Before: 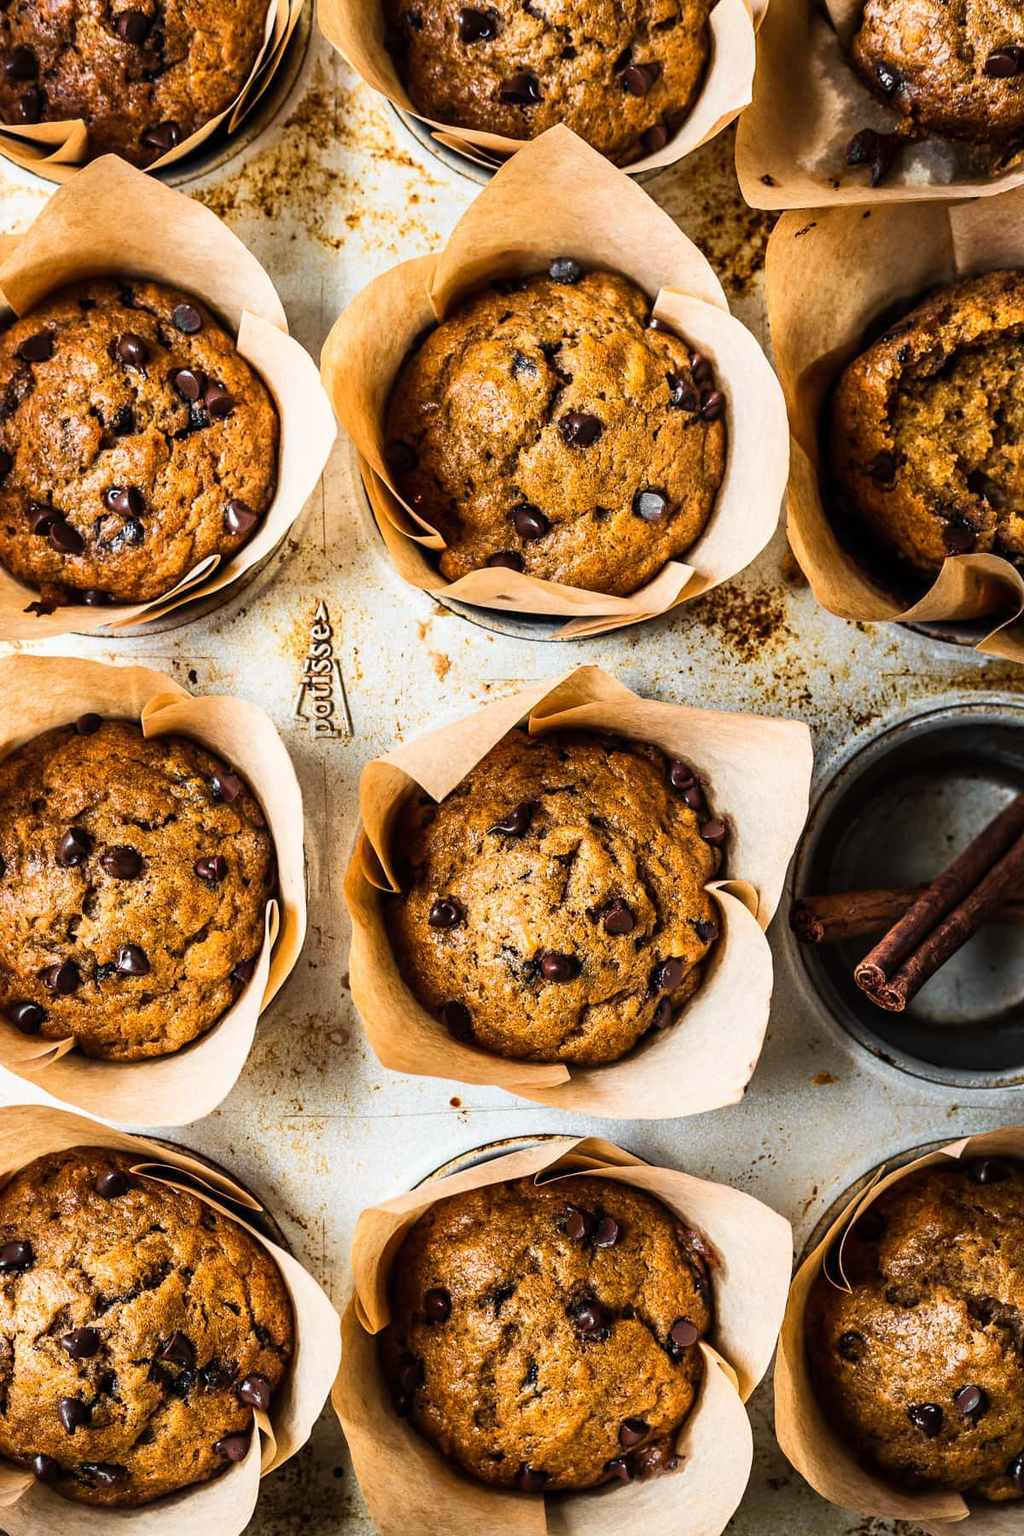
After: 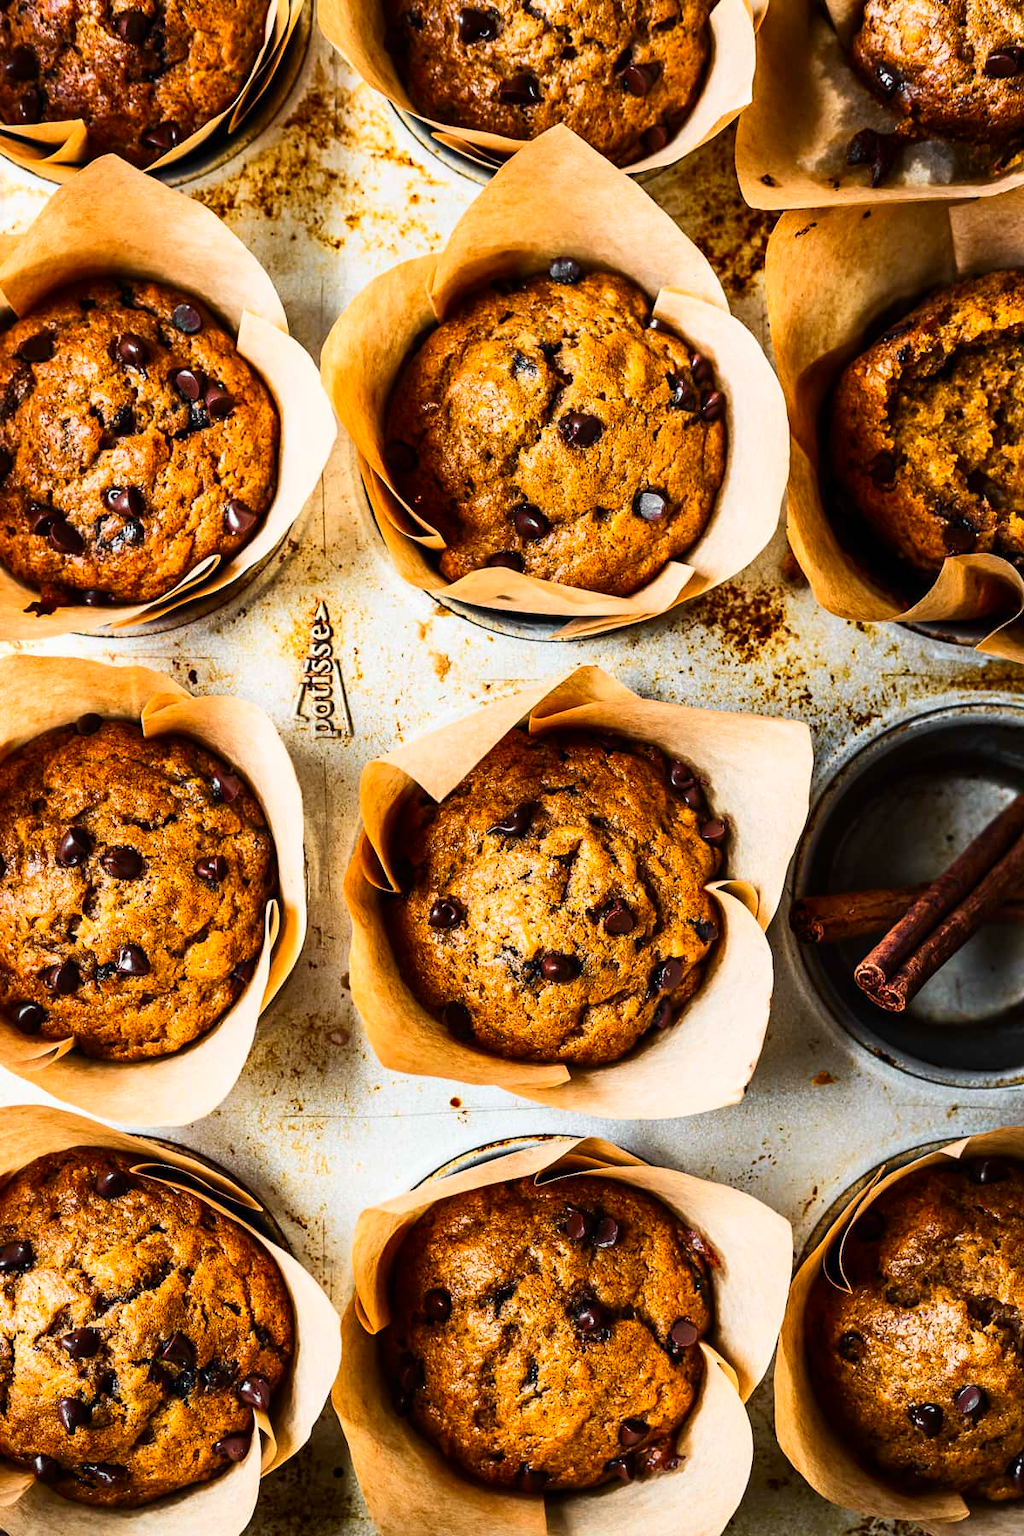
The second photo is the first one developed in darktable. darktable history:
contrast brightness saturation: contrast 0.156, saturation 0.316
shadows and highlights: shadows 29.19, highlights -29.26, low approximation 0.01, soften with gaussian
